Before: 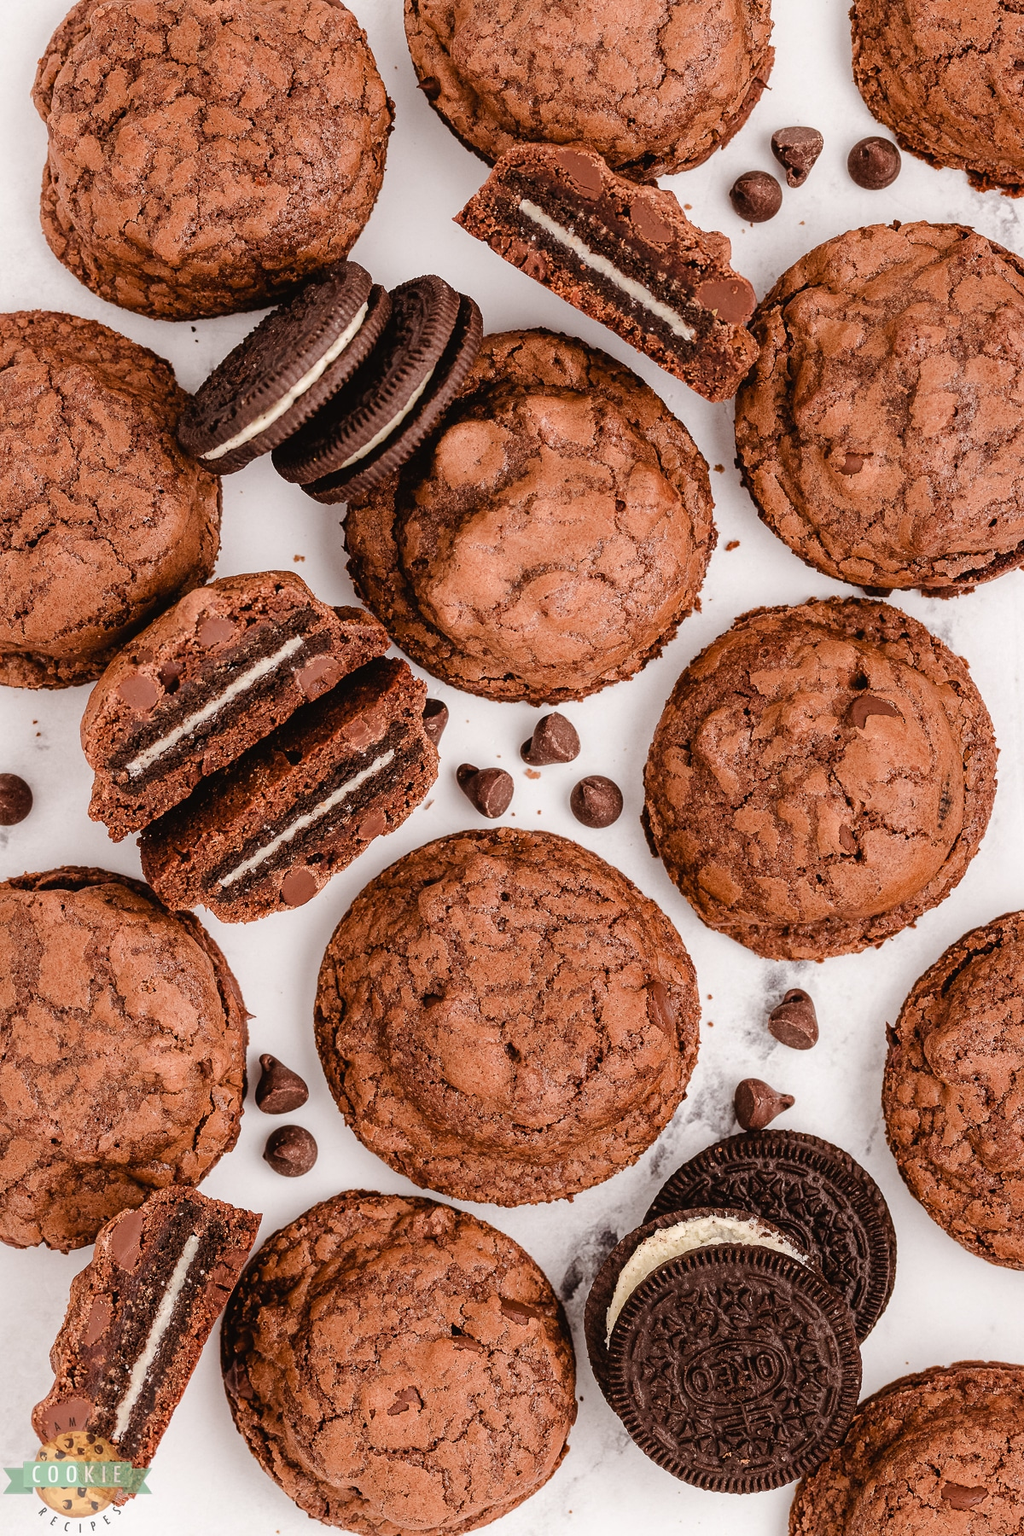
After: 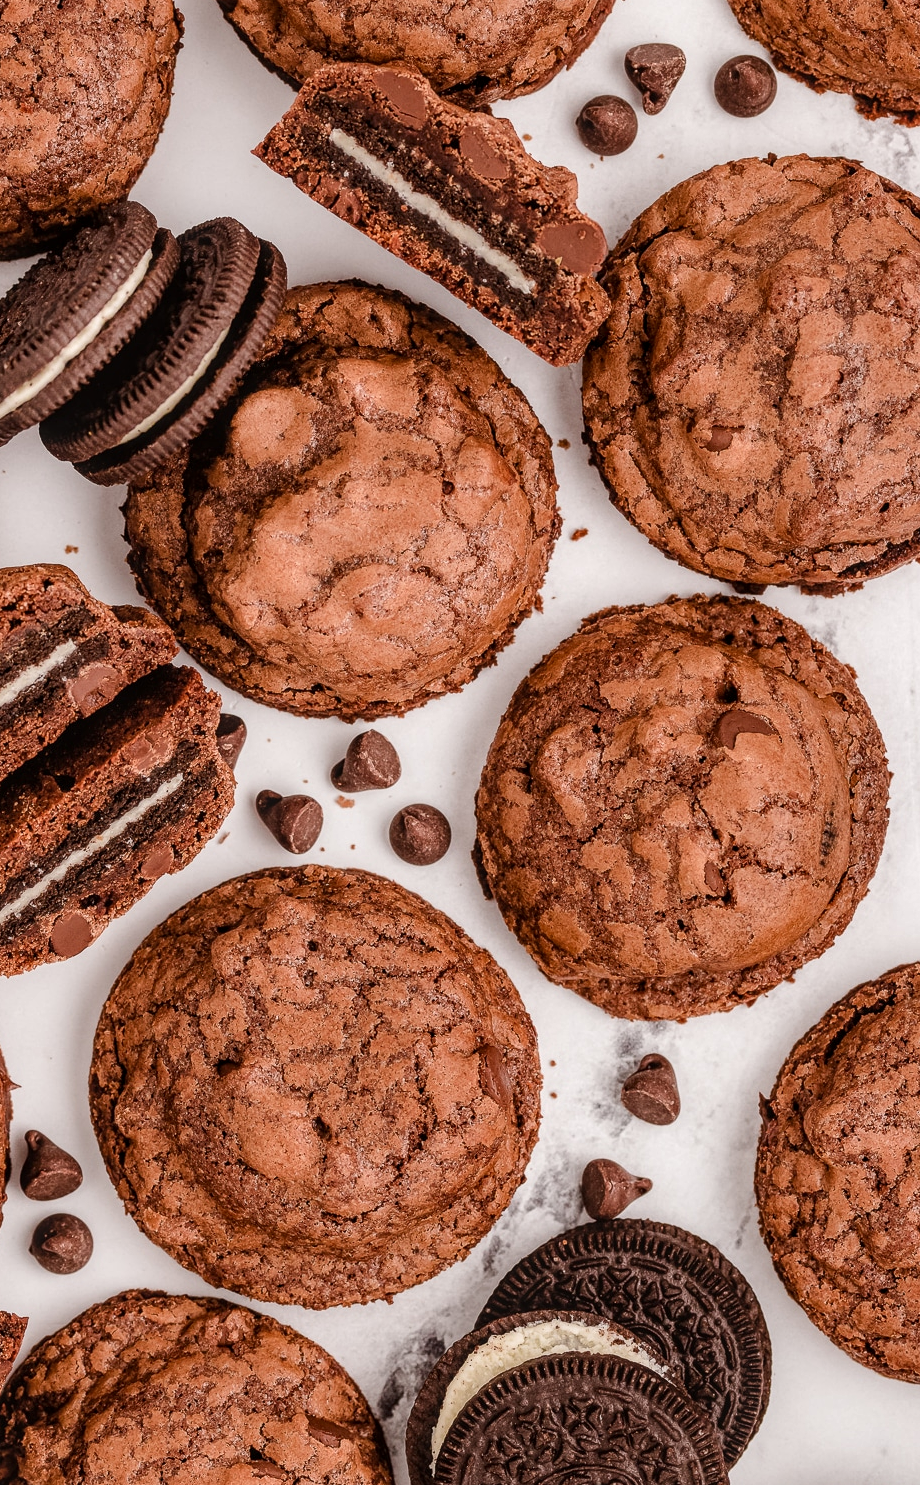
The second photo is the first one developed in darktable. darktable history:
crop: left 23.304%, top 5.834%, bottom 11.622%
local contrast: on, module defaults
shadows and highlights: shadows 43.46, white point adjustment -1.35, shadows color adjustment 99.15%, highlights color adjustment 0.739%, soften with gaussian
